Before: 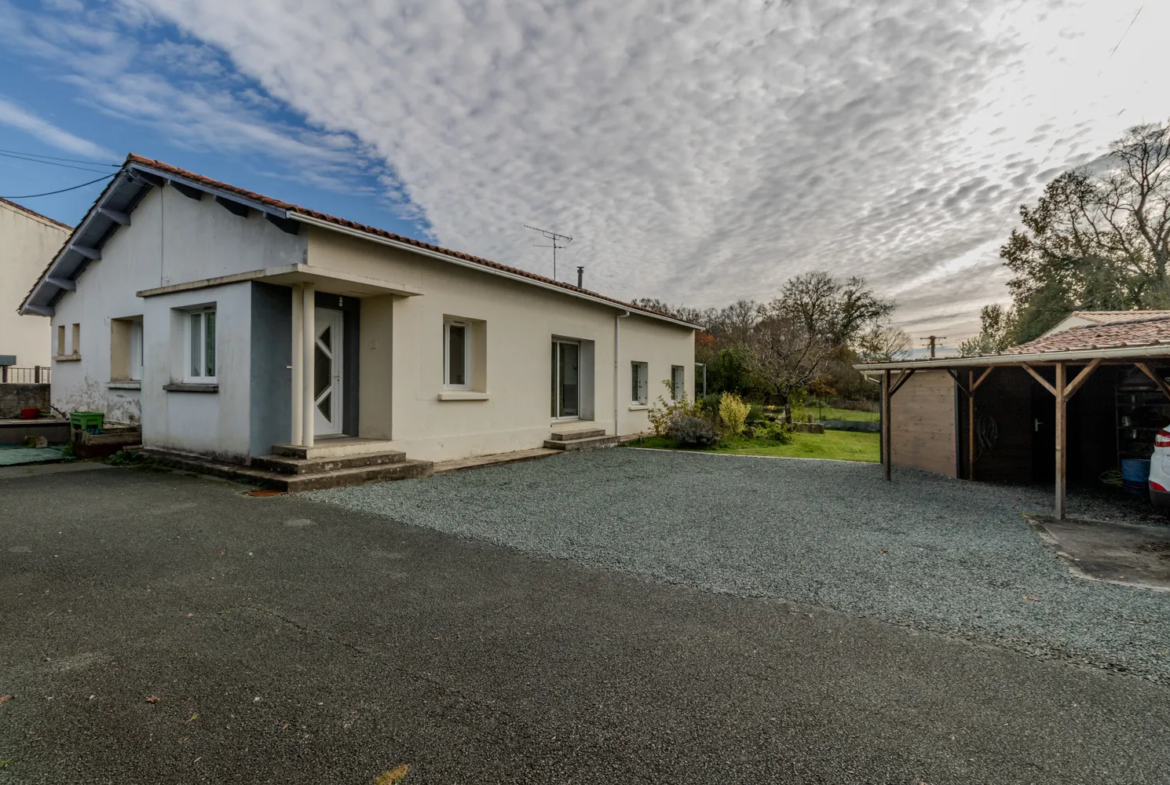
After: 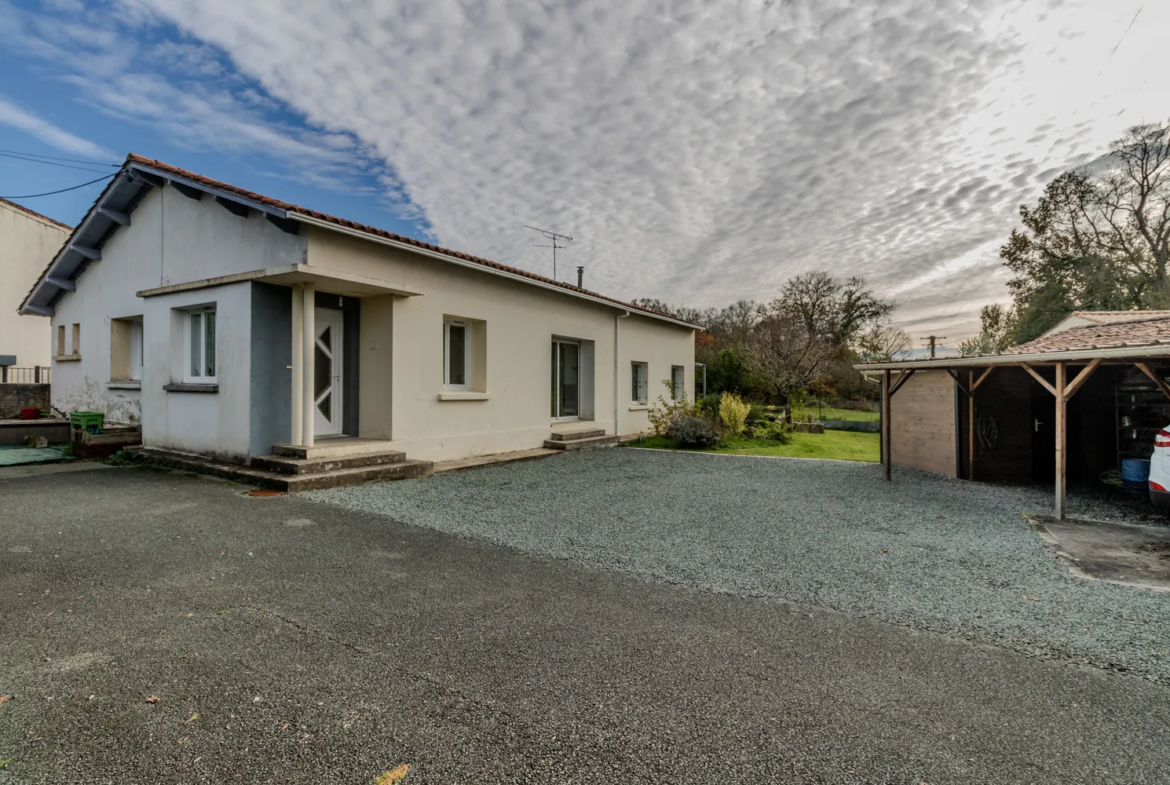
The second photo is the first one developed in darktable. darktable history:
shadows and highlights: shadows 76.39, highlights -25.29, soften with gaussian
